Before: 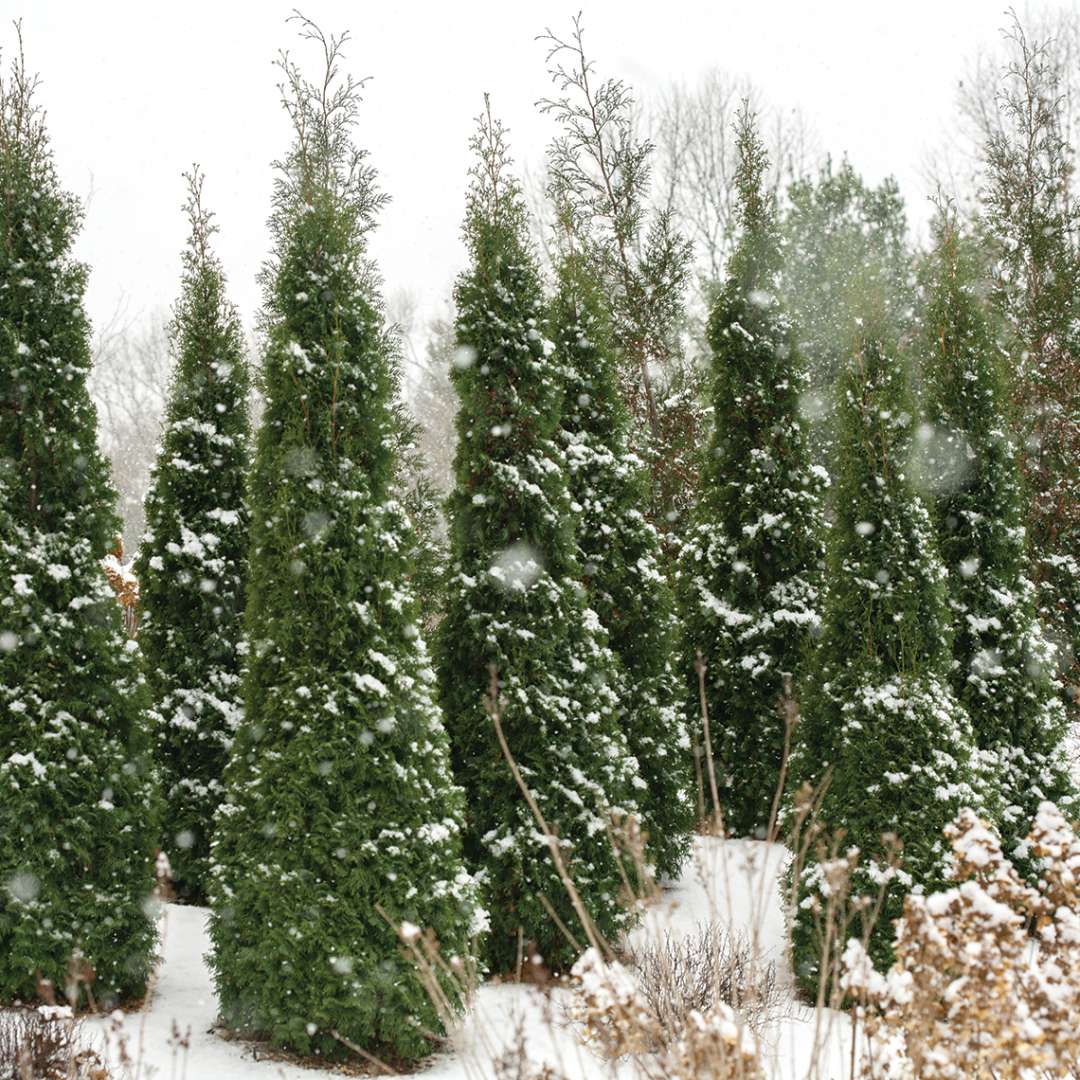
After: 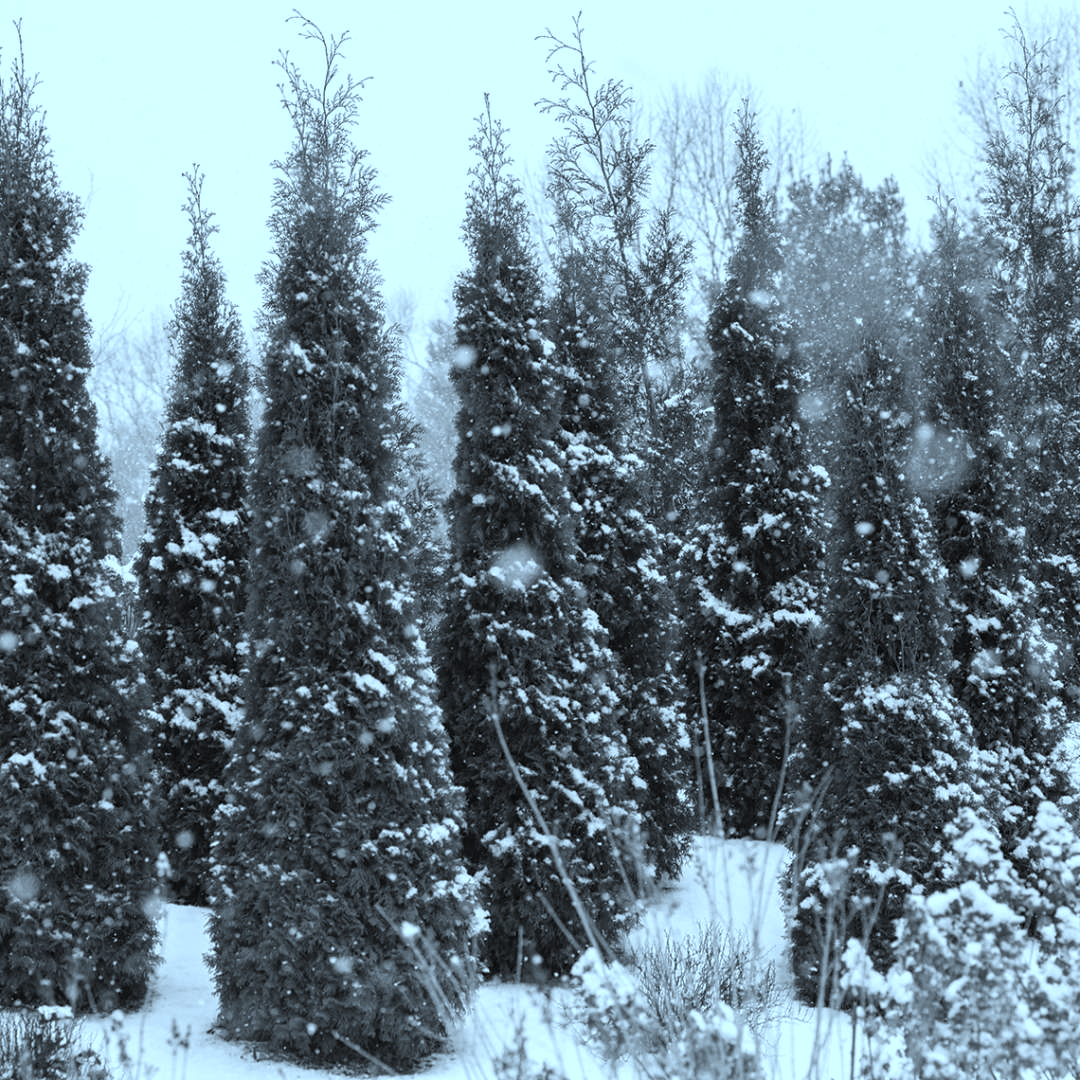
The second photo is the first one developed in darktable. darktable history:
color calibration: output gray [0.18, 0.41, 0.41, 0], illuminant as shot in camera, x 0.358, y 0.373, temperature 4628.91 K
color correction: highlights a* -9.67, highlights b* -20.94
